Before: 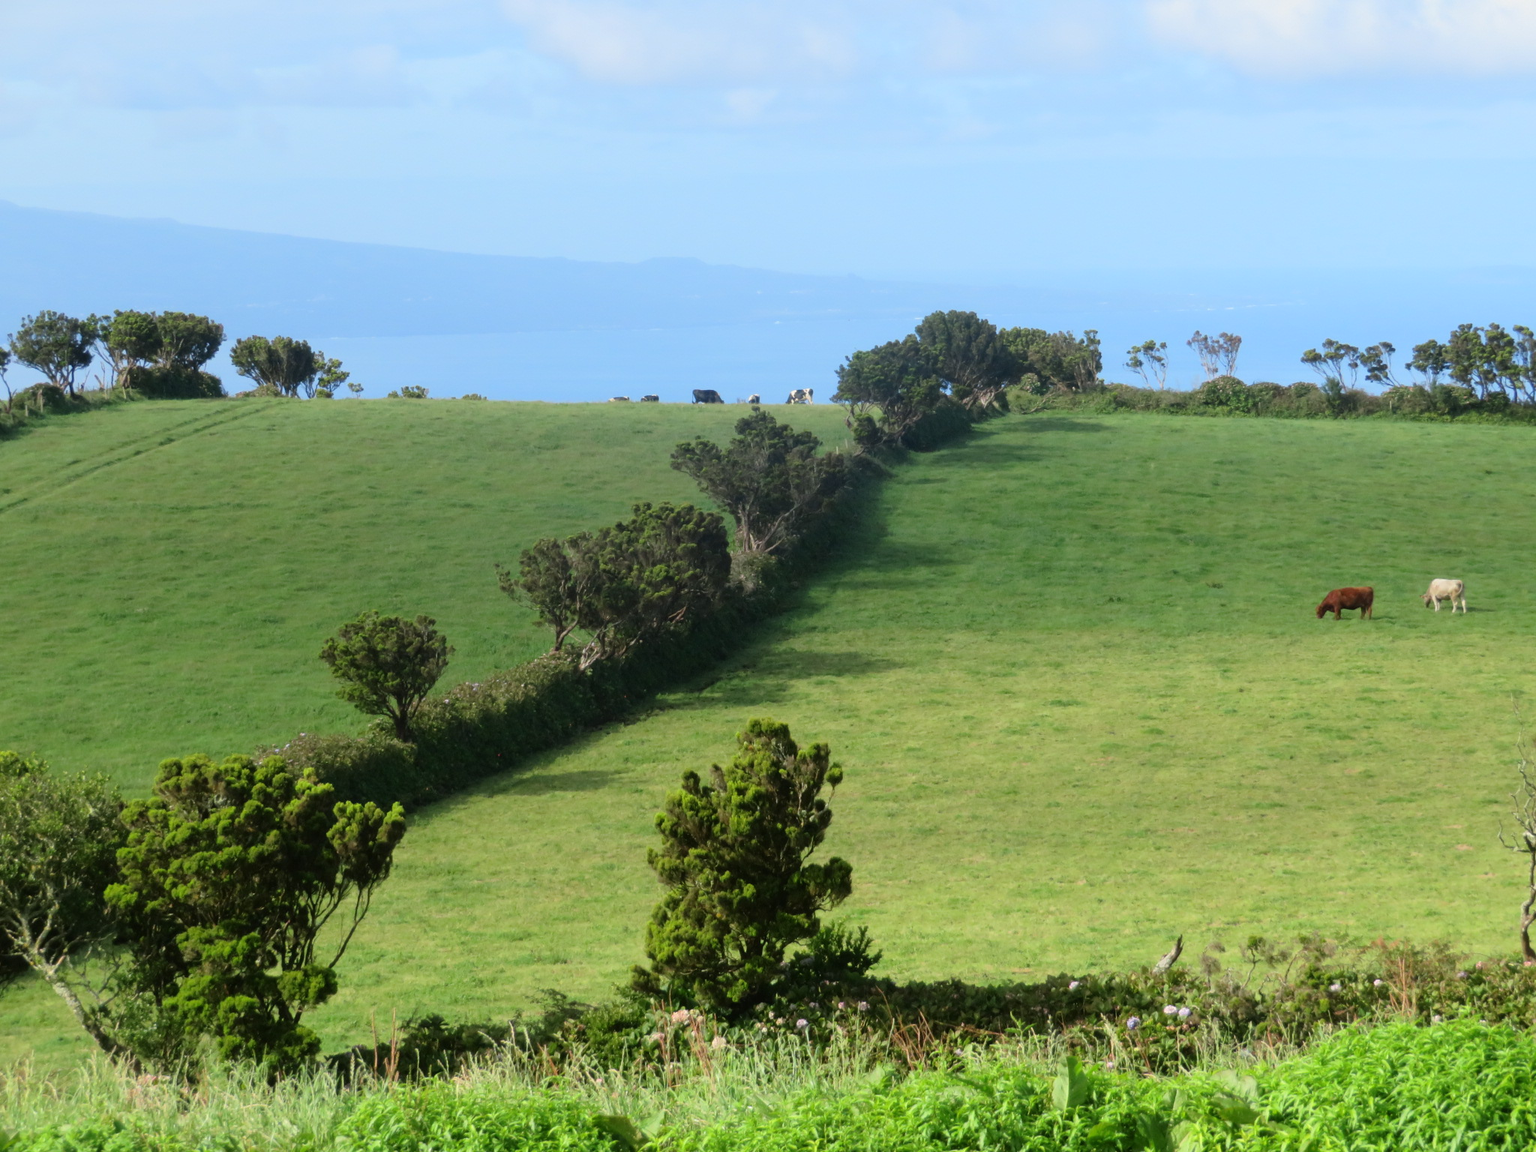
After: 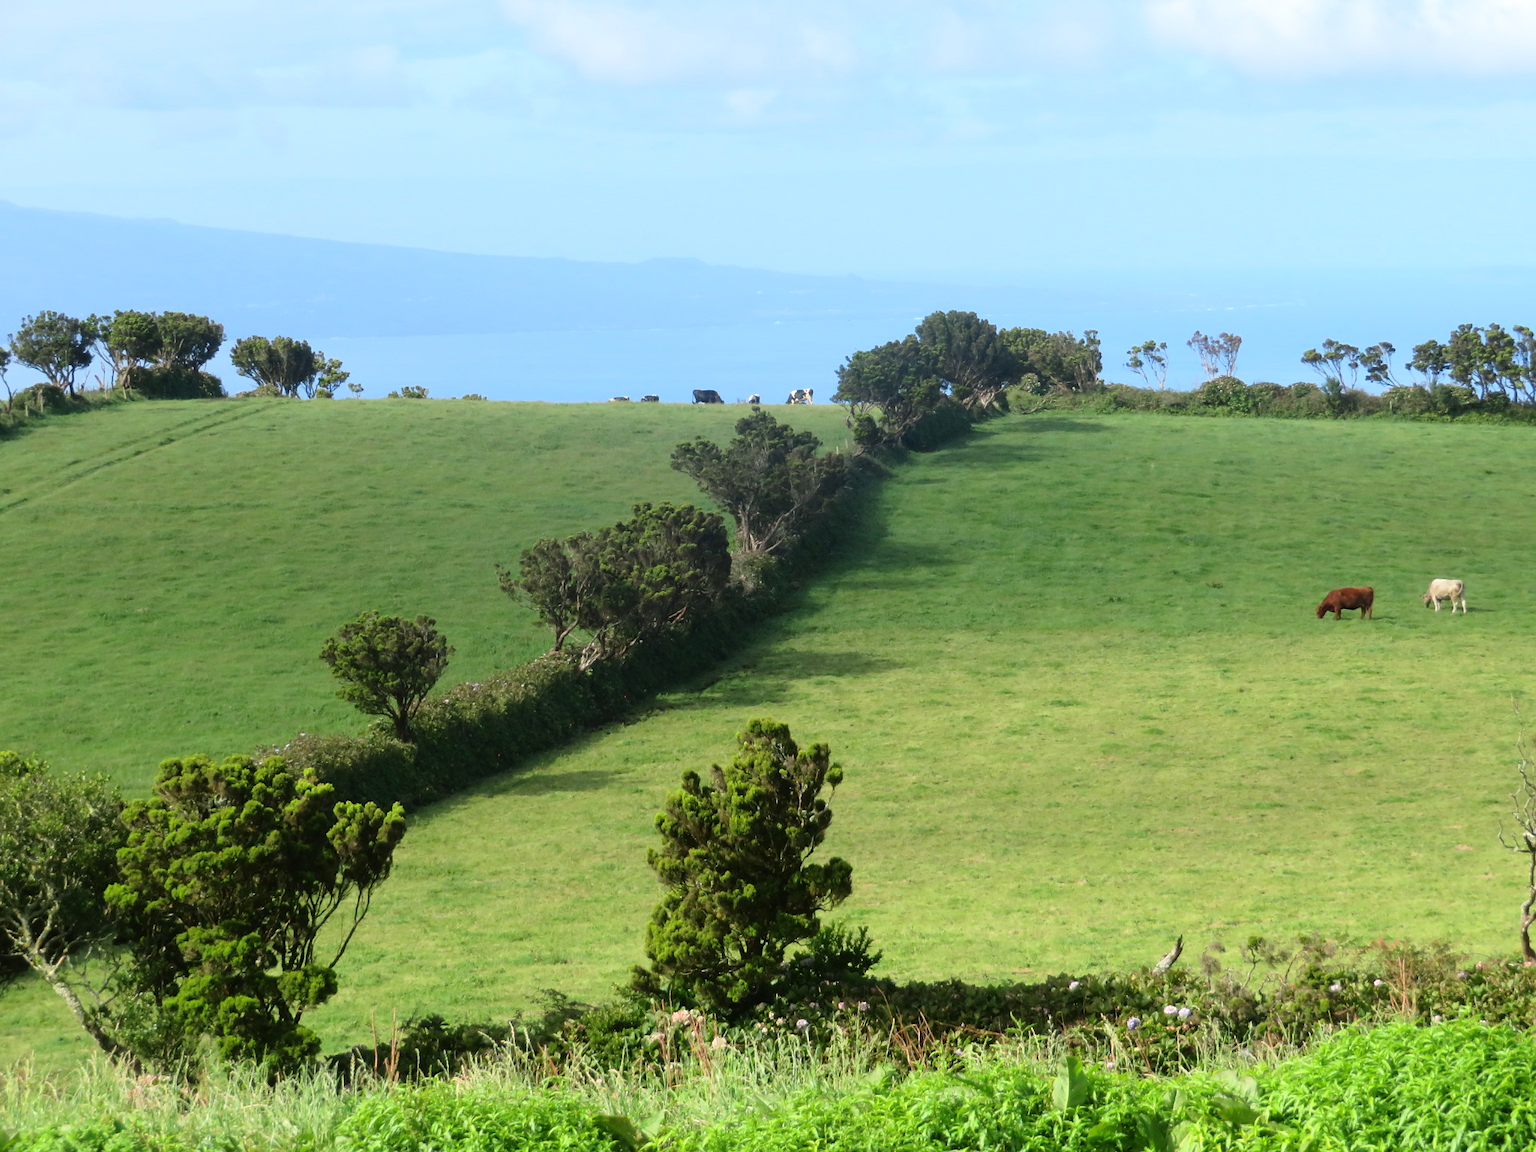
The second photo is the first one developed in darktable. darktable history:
levels: levels [0, 0.474, 0.947]
sharpen: radius 1, threshold 1
